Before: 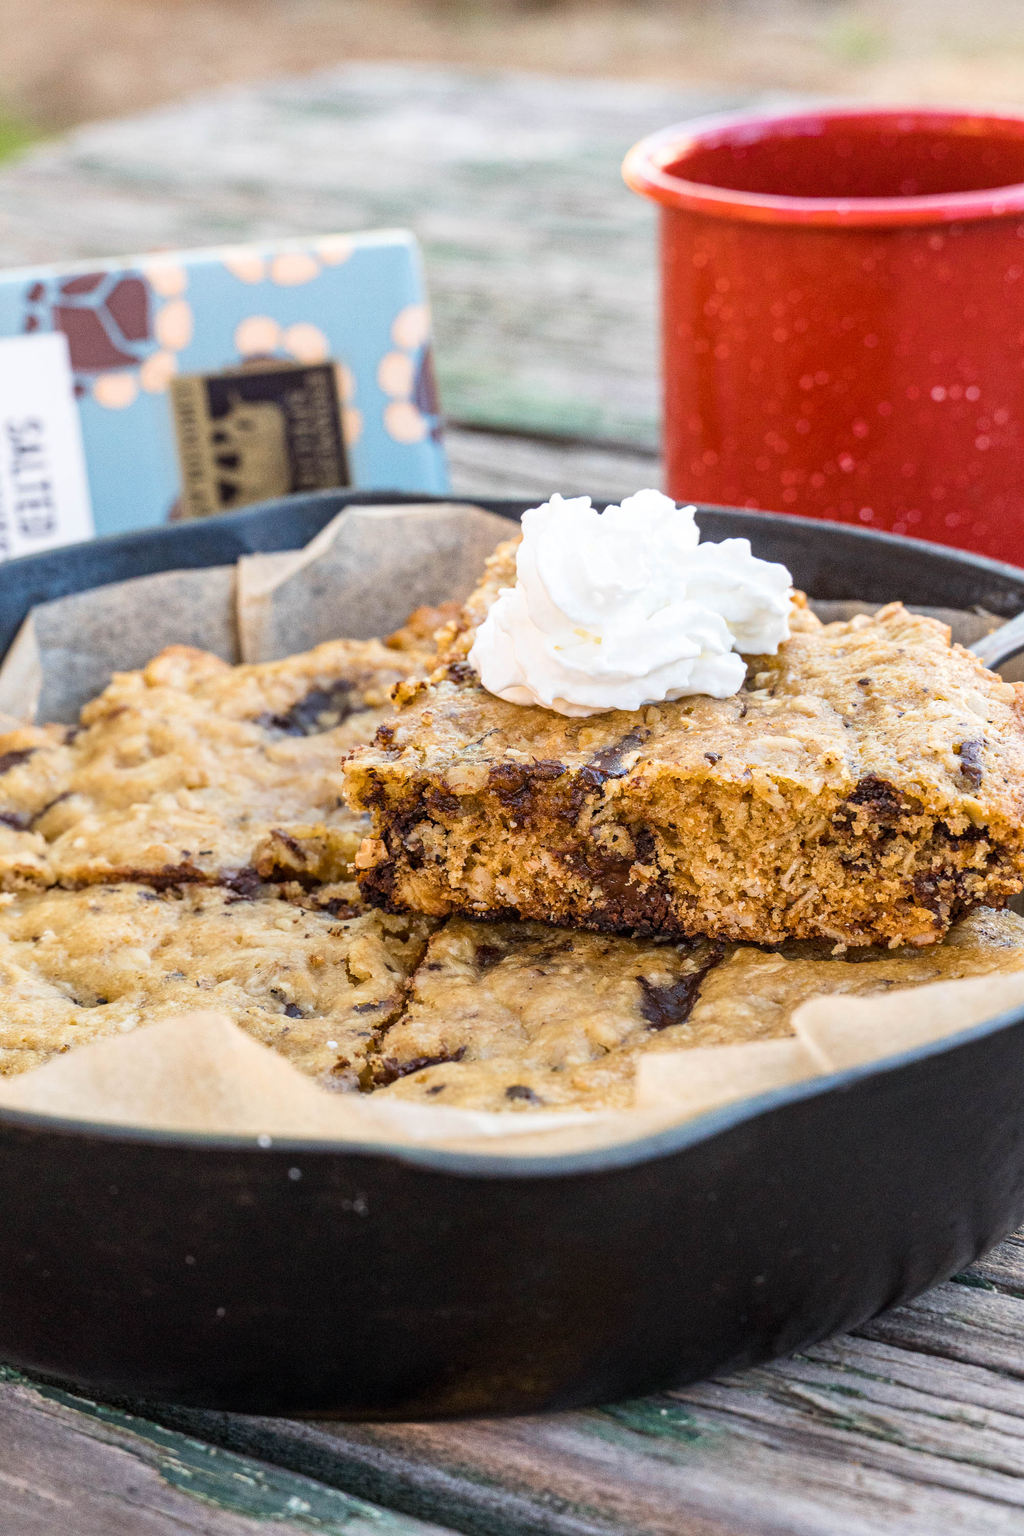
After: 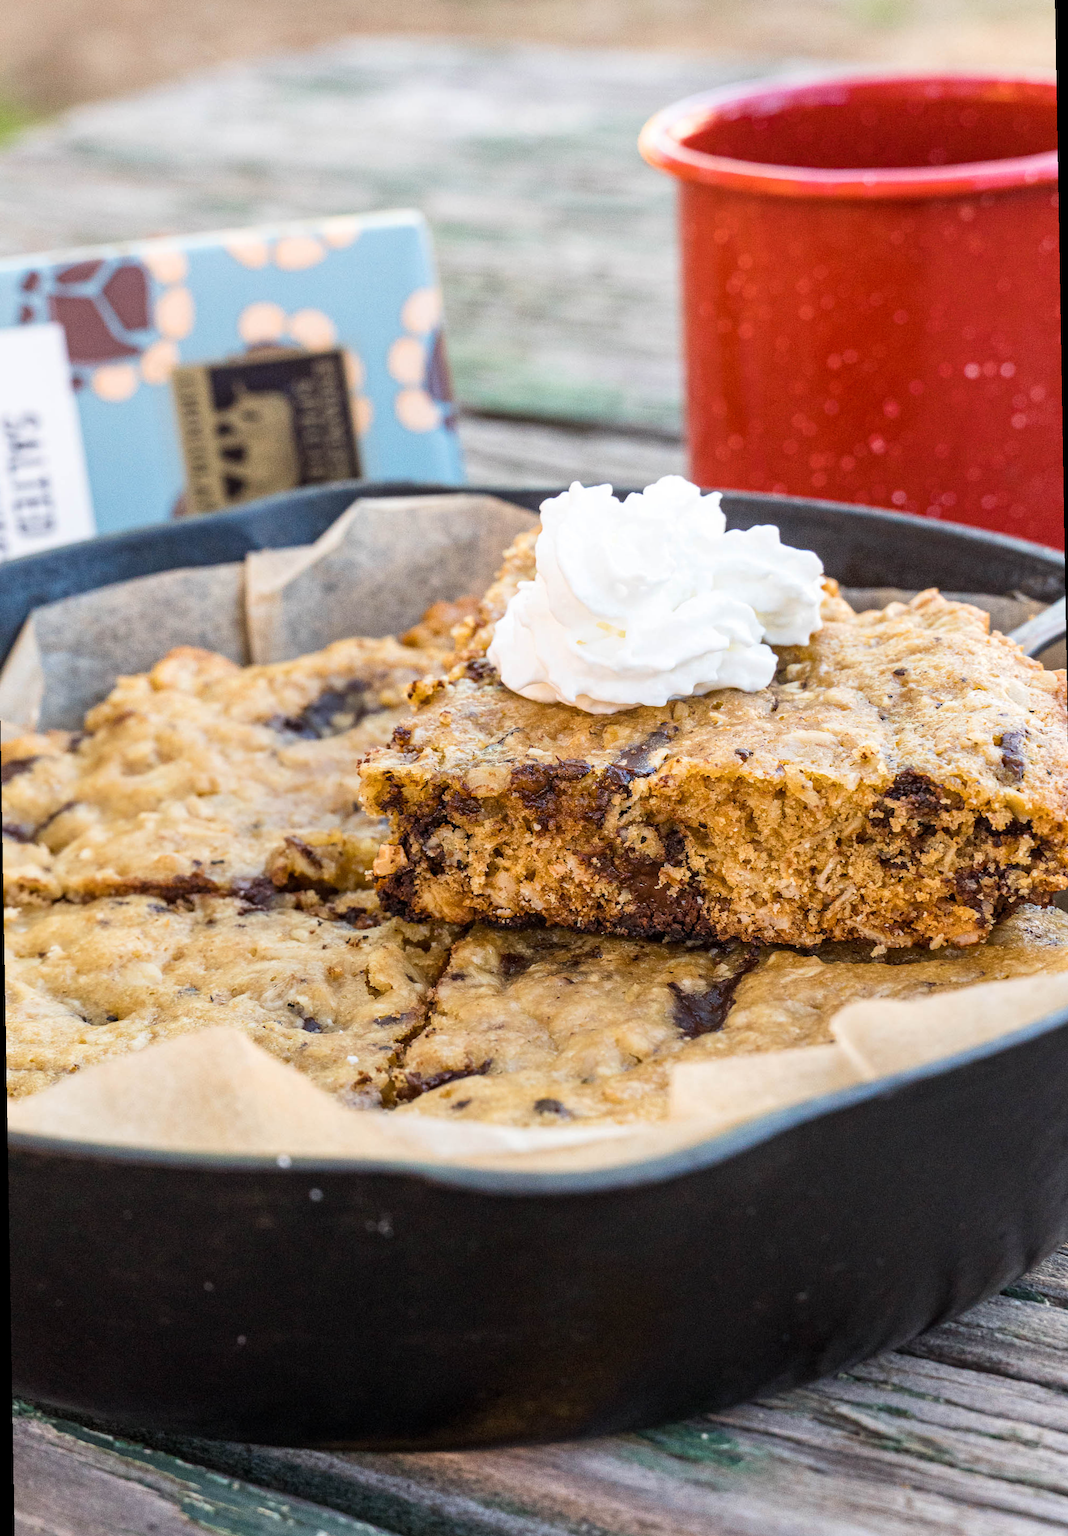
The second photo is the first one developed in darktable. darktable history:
exposure: compensate highlight preservation false
rotate and perspective: rotation -1°, crop left 0.011, crop right 0.989, crop top 0.025, crop bottom 0.975
